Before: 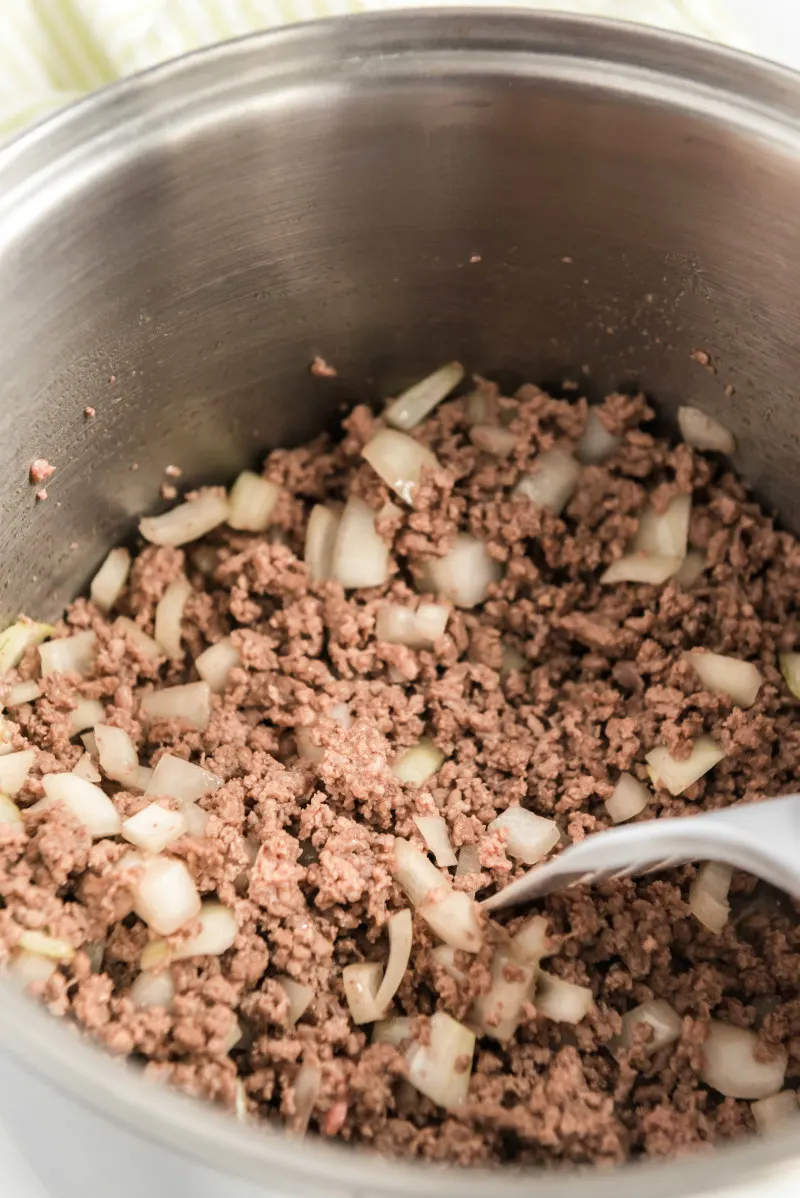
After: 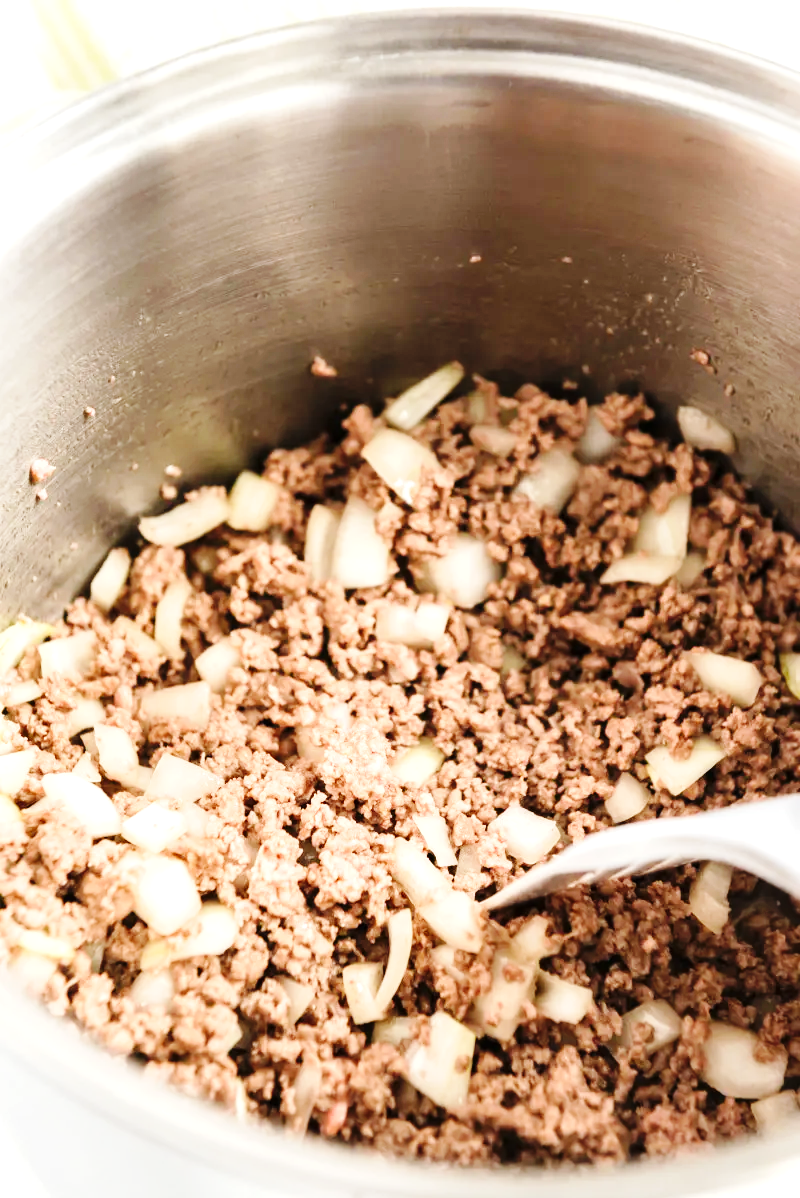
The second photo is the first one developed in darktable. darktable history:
base curve: curves: ch0 [(0, 0) (0.036, 0.025) (0.121, 0.166) (0.206, 0.329) (0.605, 0.79) (1, 1)], preserve colors none
exposure: exposure 0.6 EV, compensate highlight preservation false
